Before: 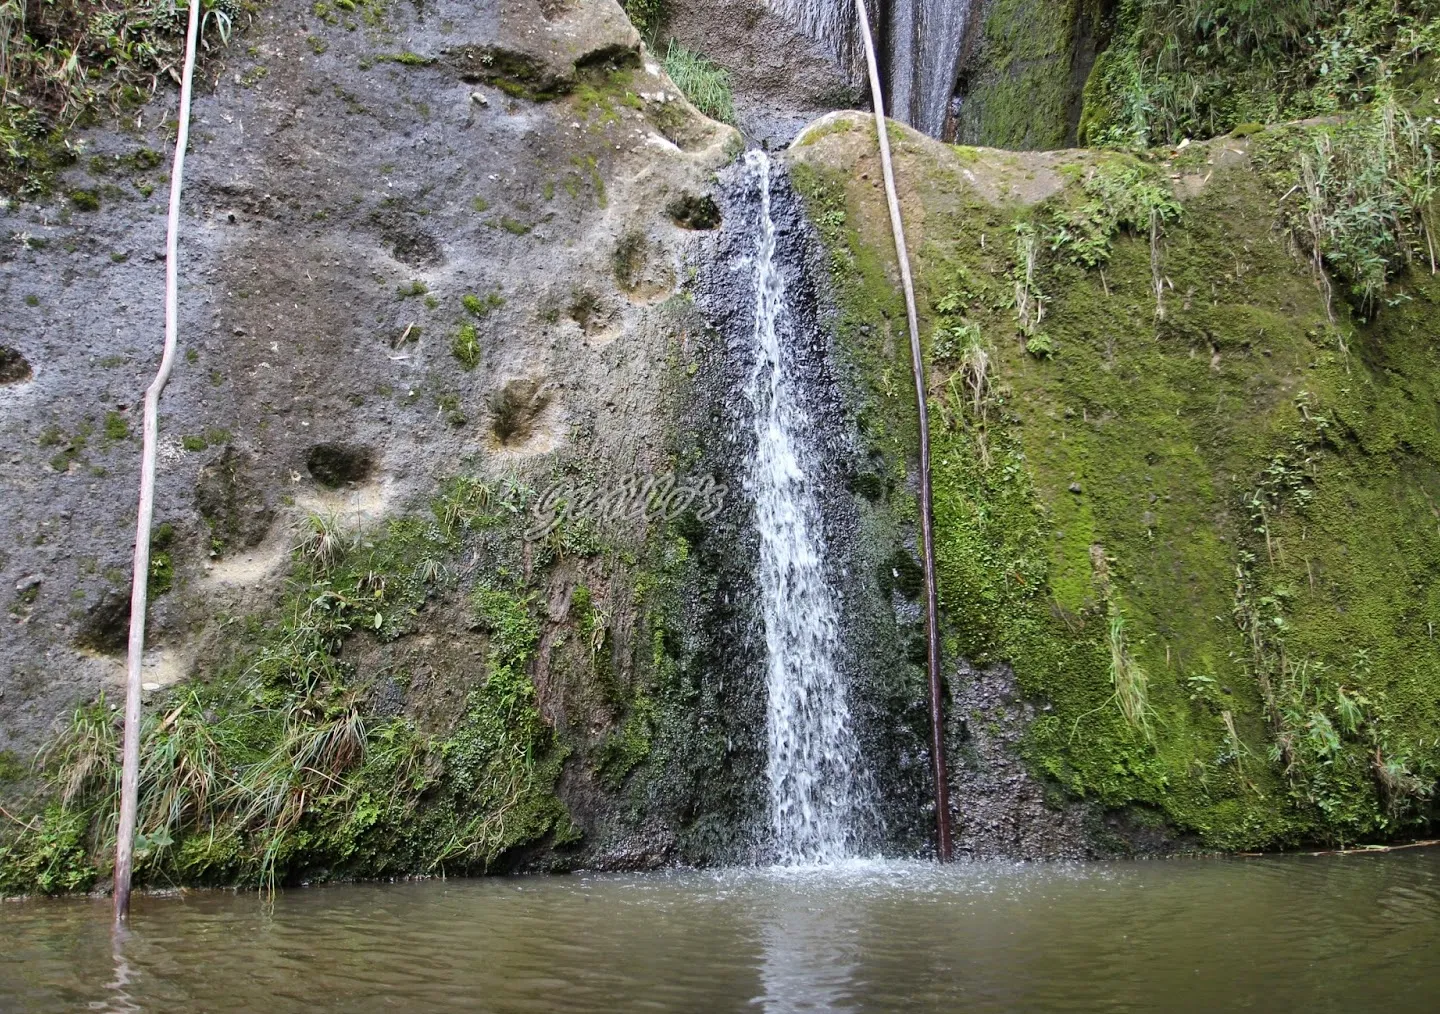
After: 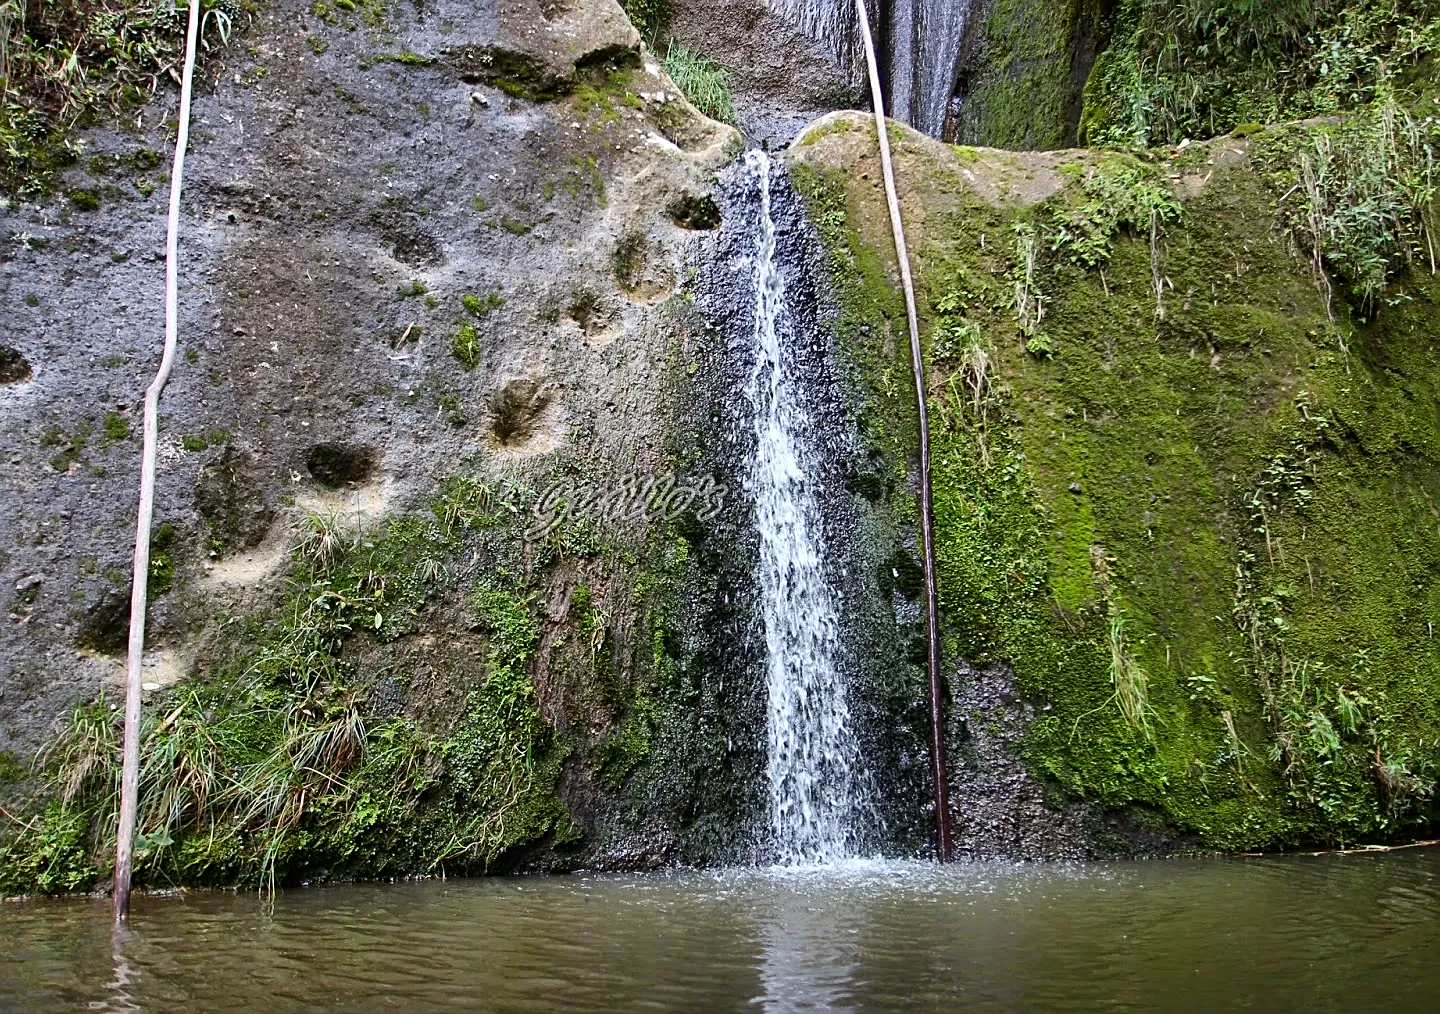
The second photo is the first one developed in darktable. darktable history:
sharpen: on, module defaults
contrast brightness saturation: contrast 0.131, brightness -0.063, saturation 0.157
